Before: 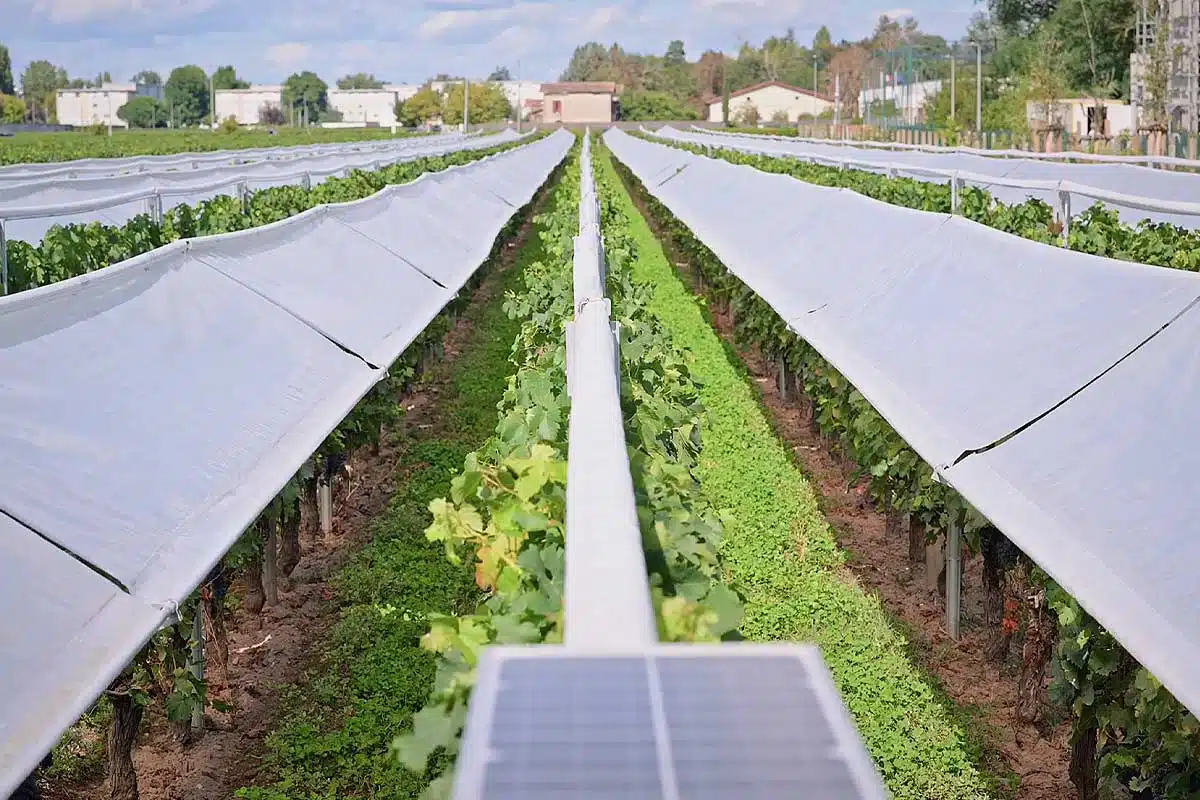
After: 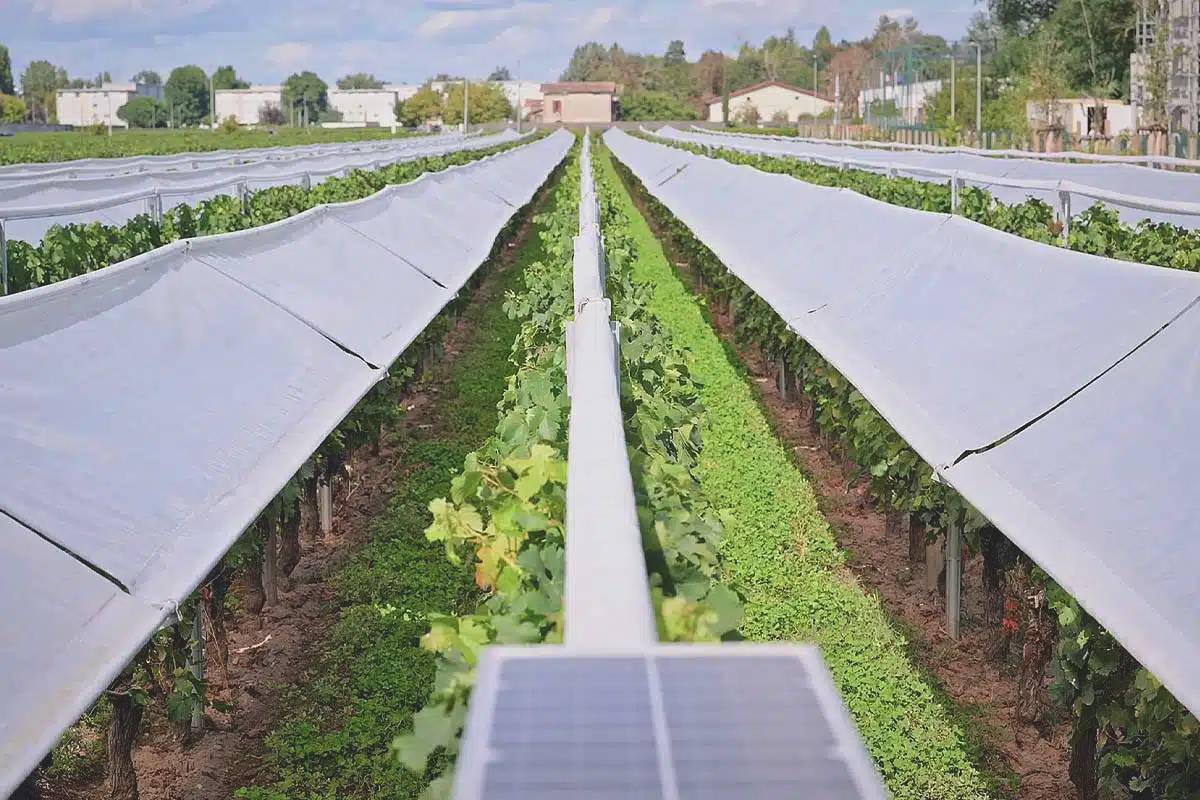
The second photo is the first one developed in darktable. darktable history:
exposure: black level correction -0.015, exposure -0.128 EV, compensate highlight preservation false
